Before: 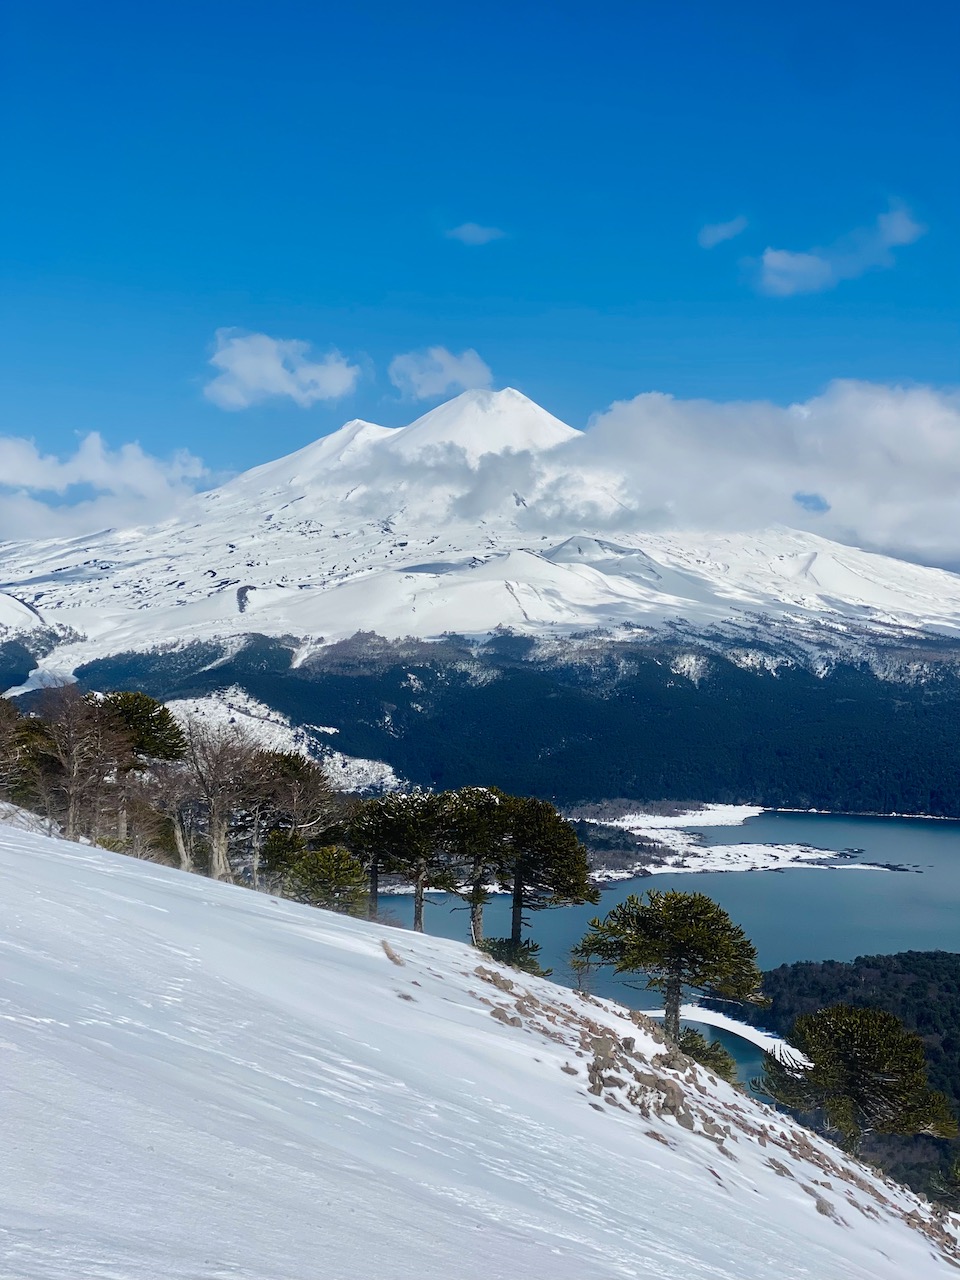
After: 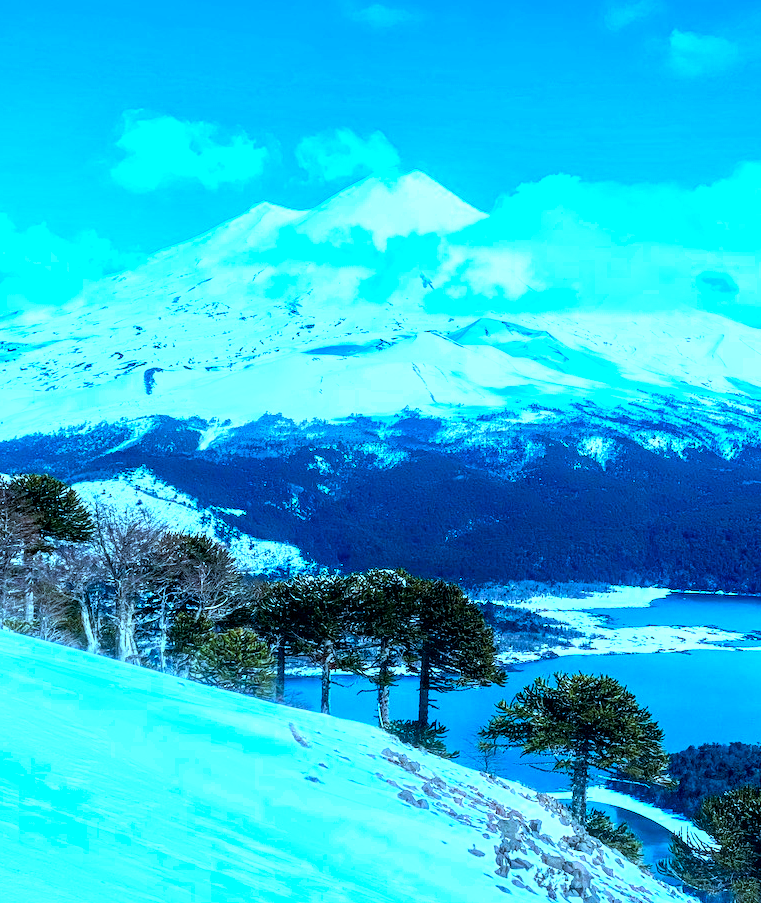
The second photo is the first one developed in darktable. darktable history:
color balance rgb: power › hue 60.2°, linear chroma grading › global chroma 19.313%, perceptual saturation grading › global saturation 0.788%, global vibrance 20%
local contrast: detail 160%
tone equalizer: -8 EV -0.453 EV, -7 EV -0.361 EV, -6 EV -0.361 EV, -5 EV -0.257 EV, -3 EV 0.238 EV, -2 EV 0.342 EV, -1 EV 0.397 EV, +0 EV 0.419 EV
exposure: black level correction 0, exposure 0.697 EV, compensate exposure bias true, compensate highlight preservation false
crop: left 9.738%, top 17.06%, right 10.943%, bottom 12.38%
color calibration: gray › normalize channels true, illuminant custom, x 0.431, y 0.394, temperature 3097.41 K, gamut compression 0.008
